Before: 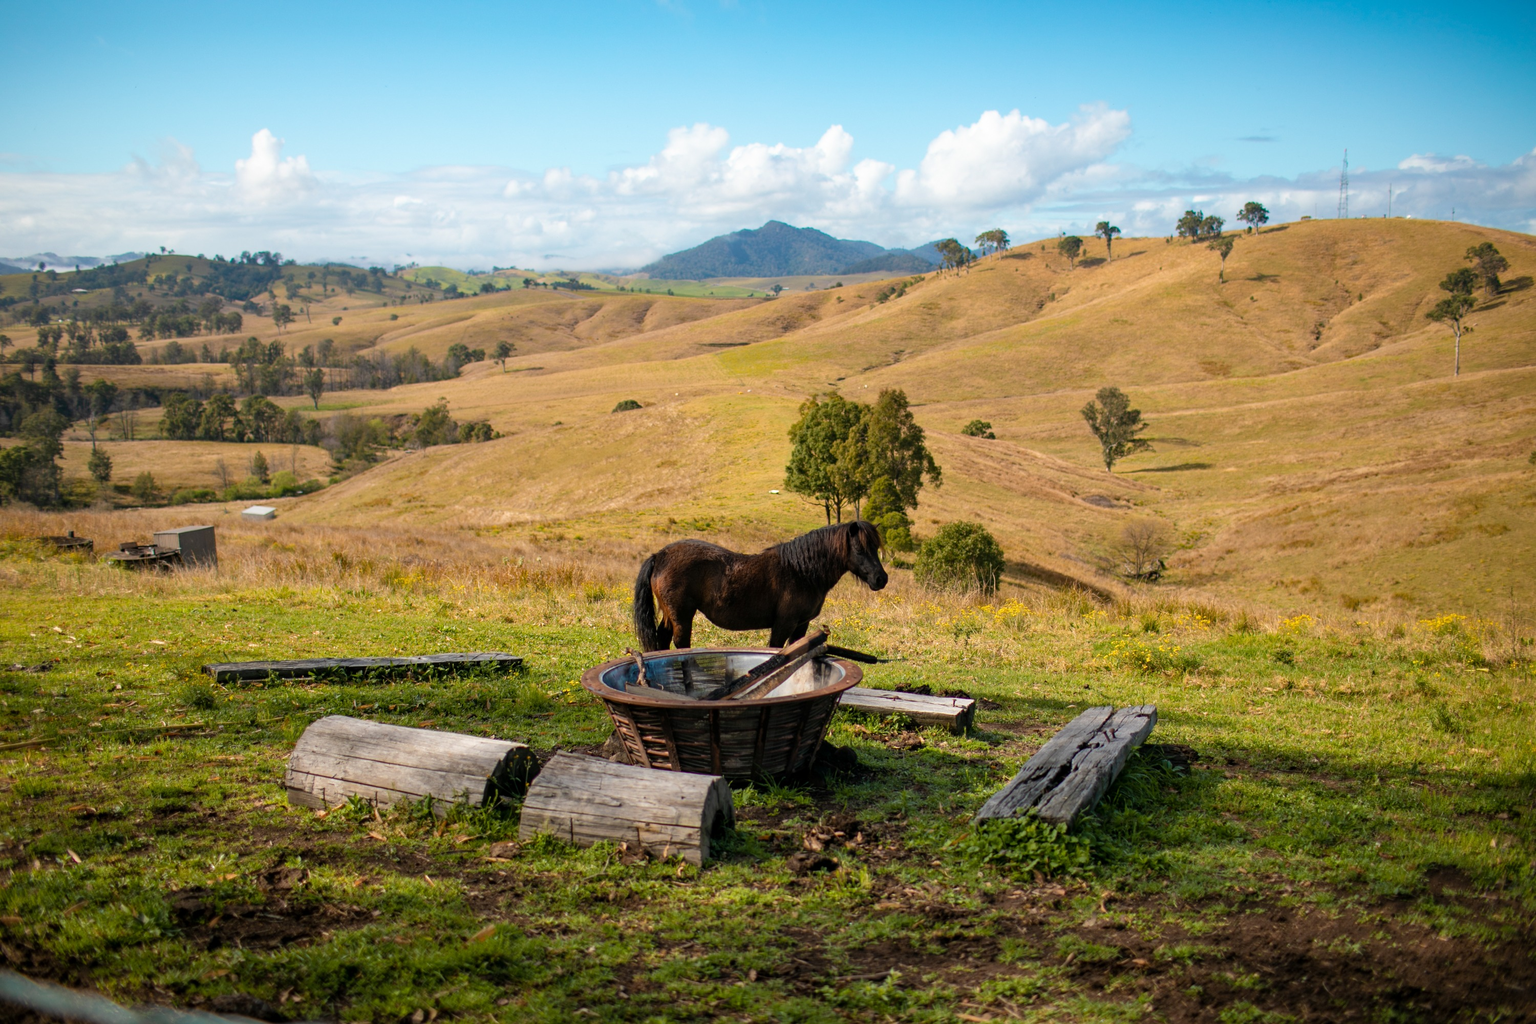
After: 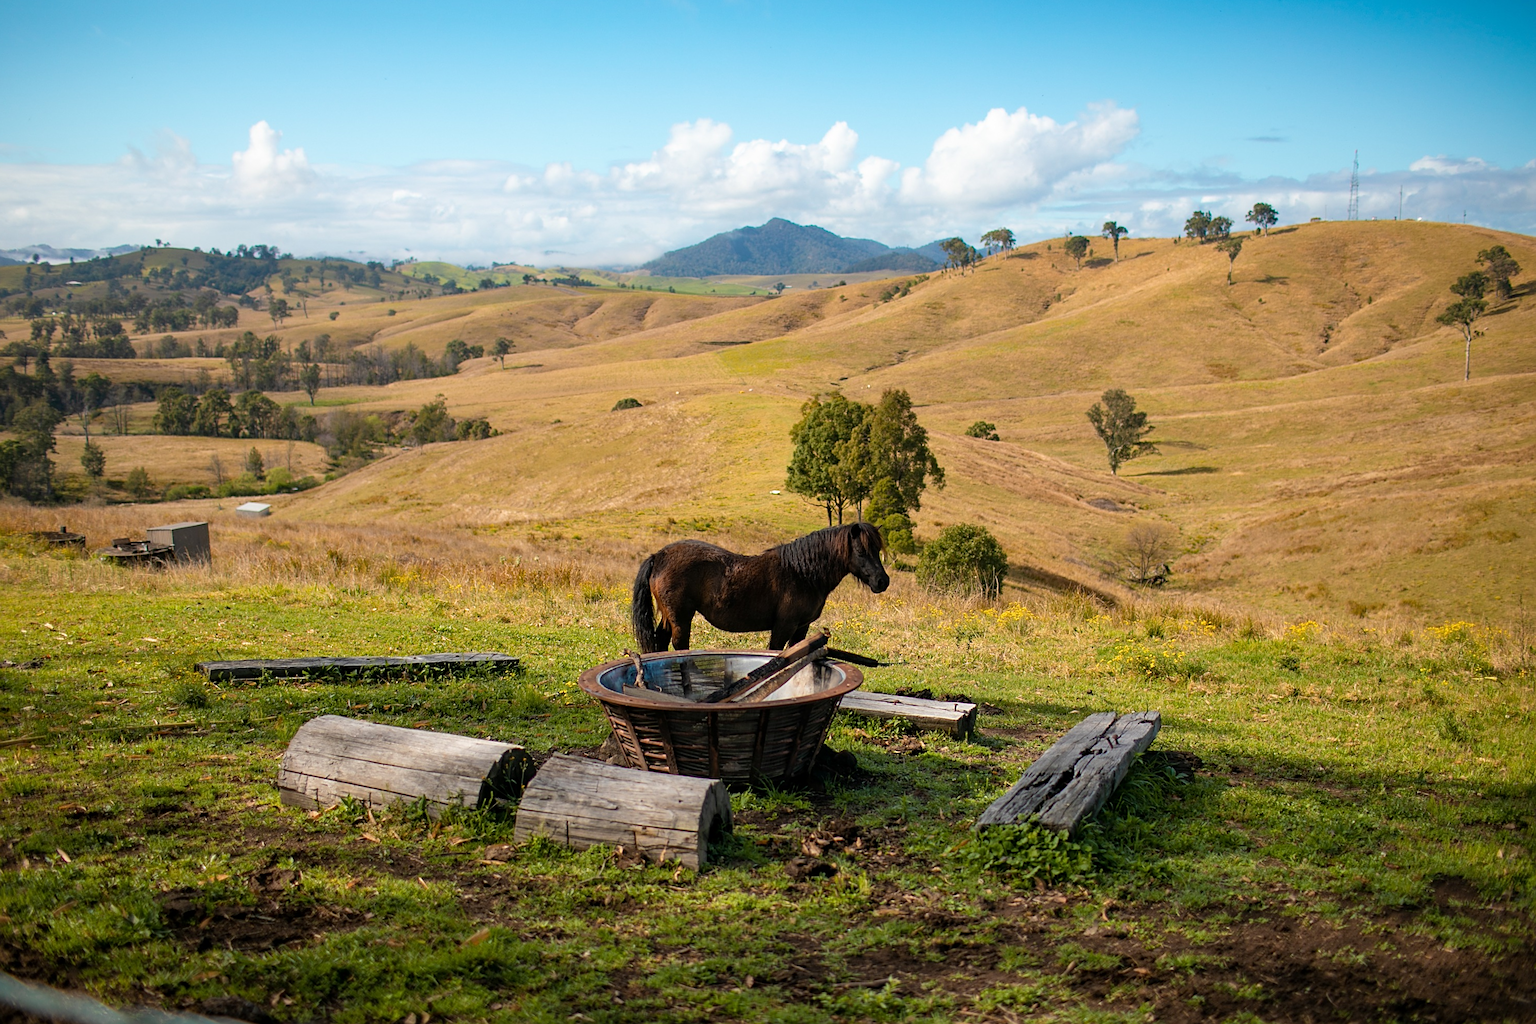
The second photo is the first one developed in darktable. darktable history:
crop and rotate: angle -0.458°
sharpen: on, module defaults
